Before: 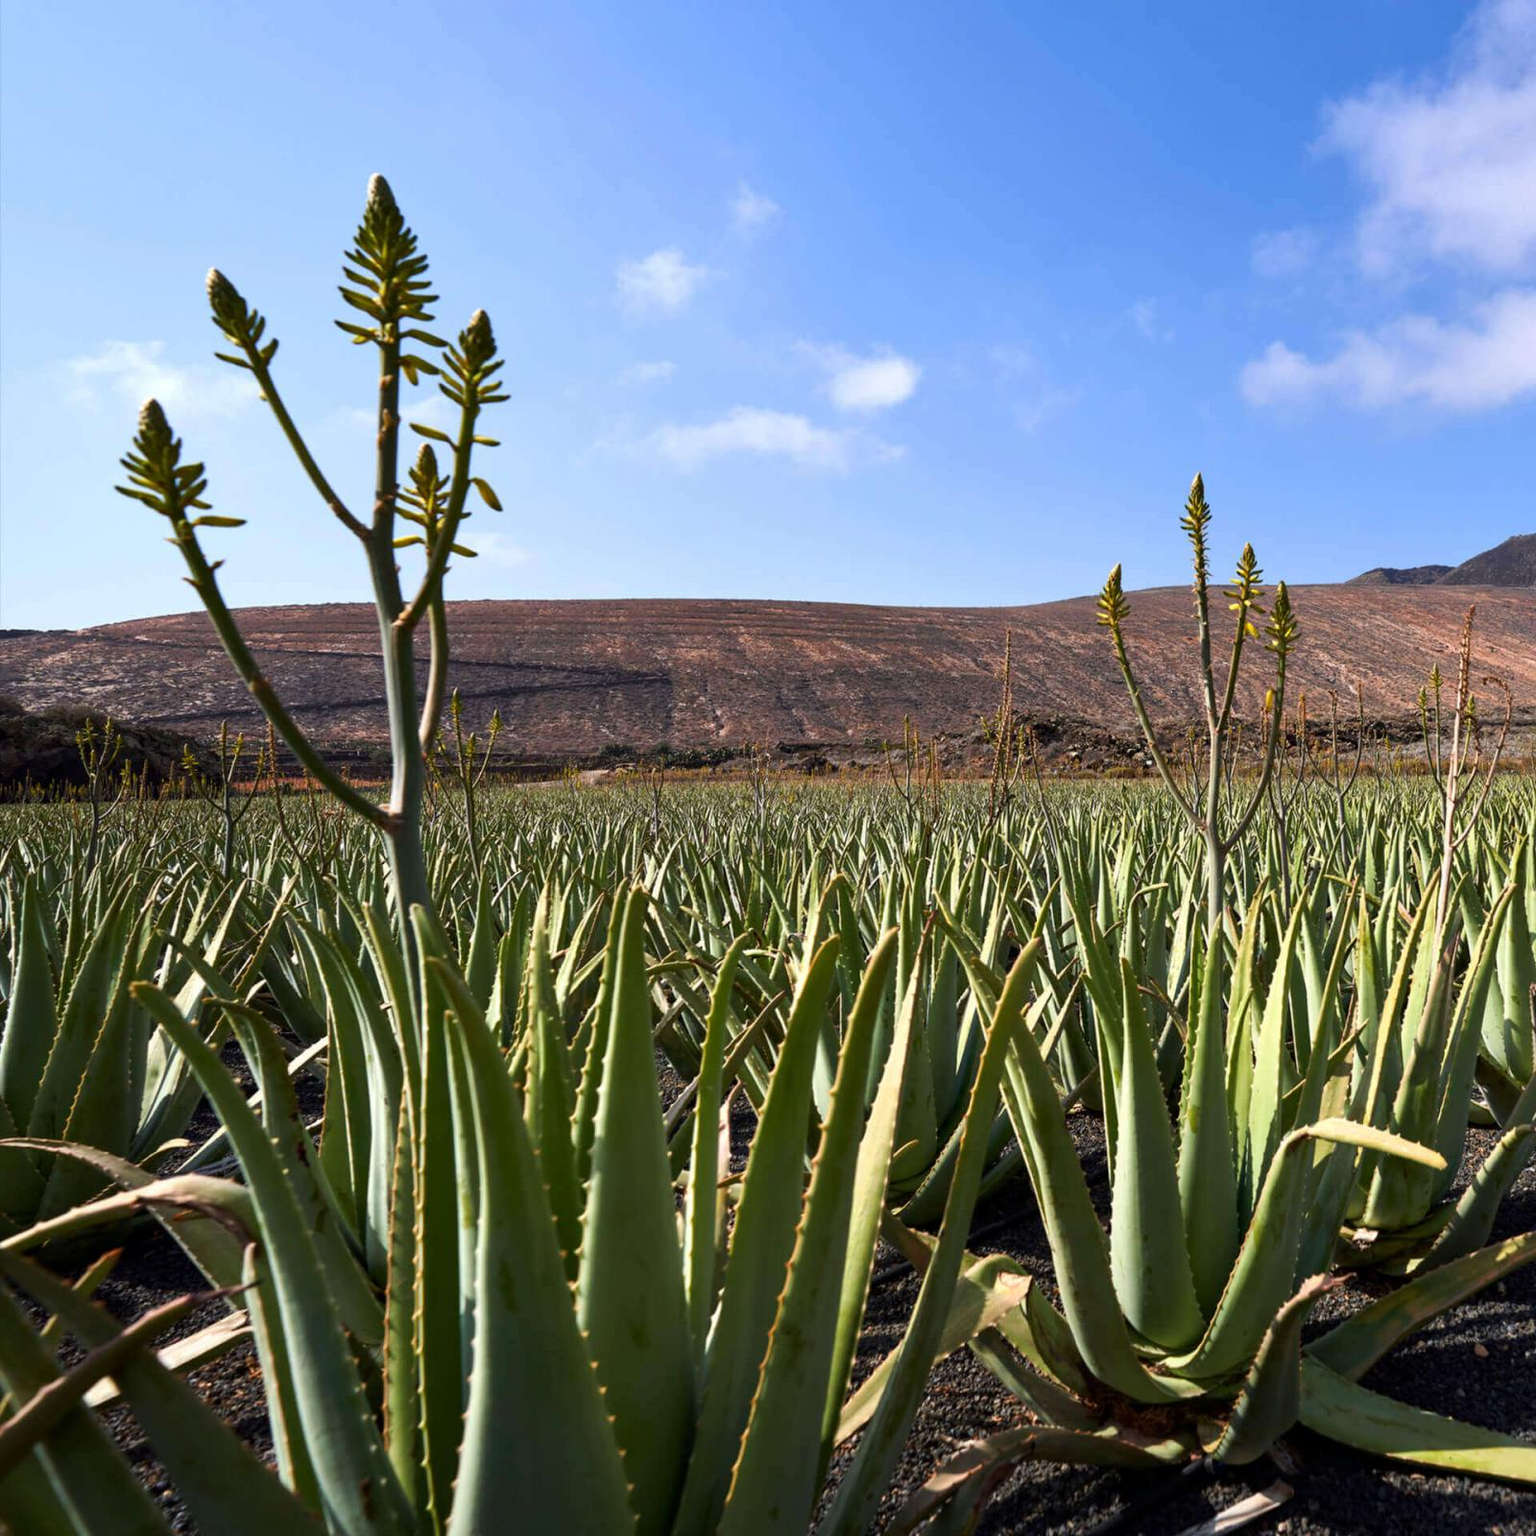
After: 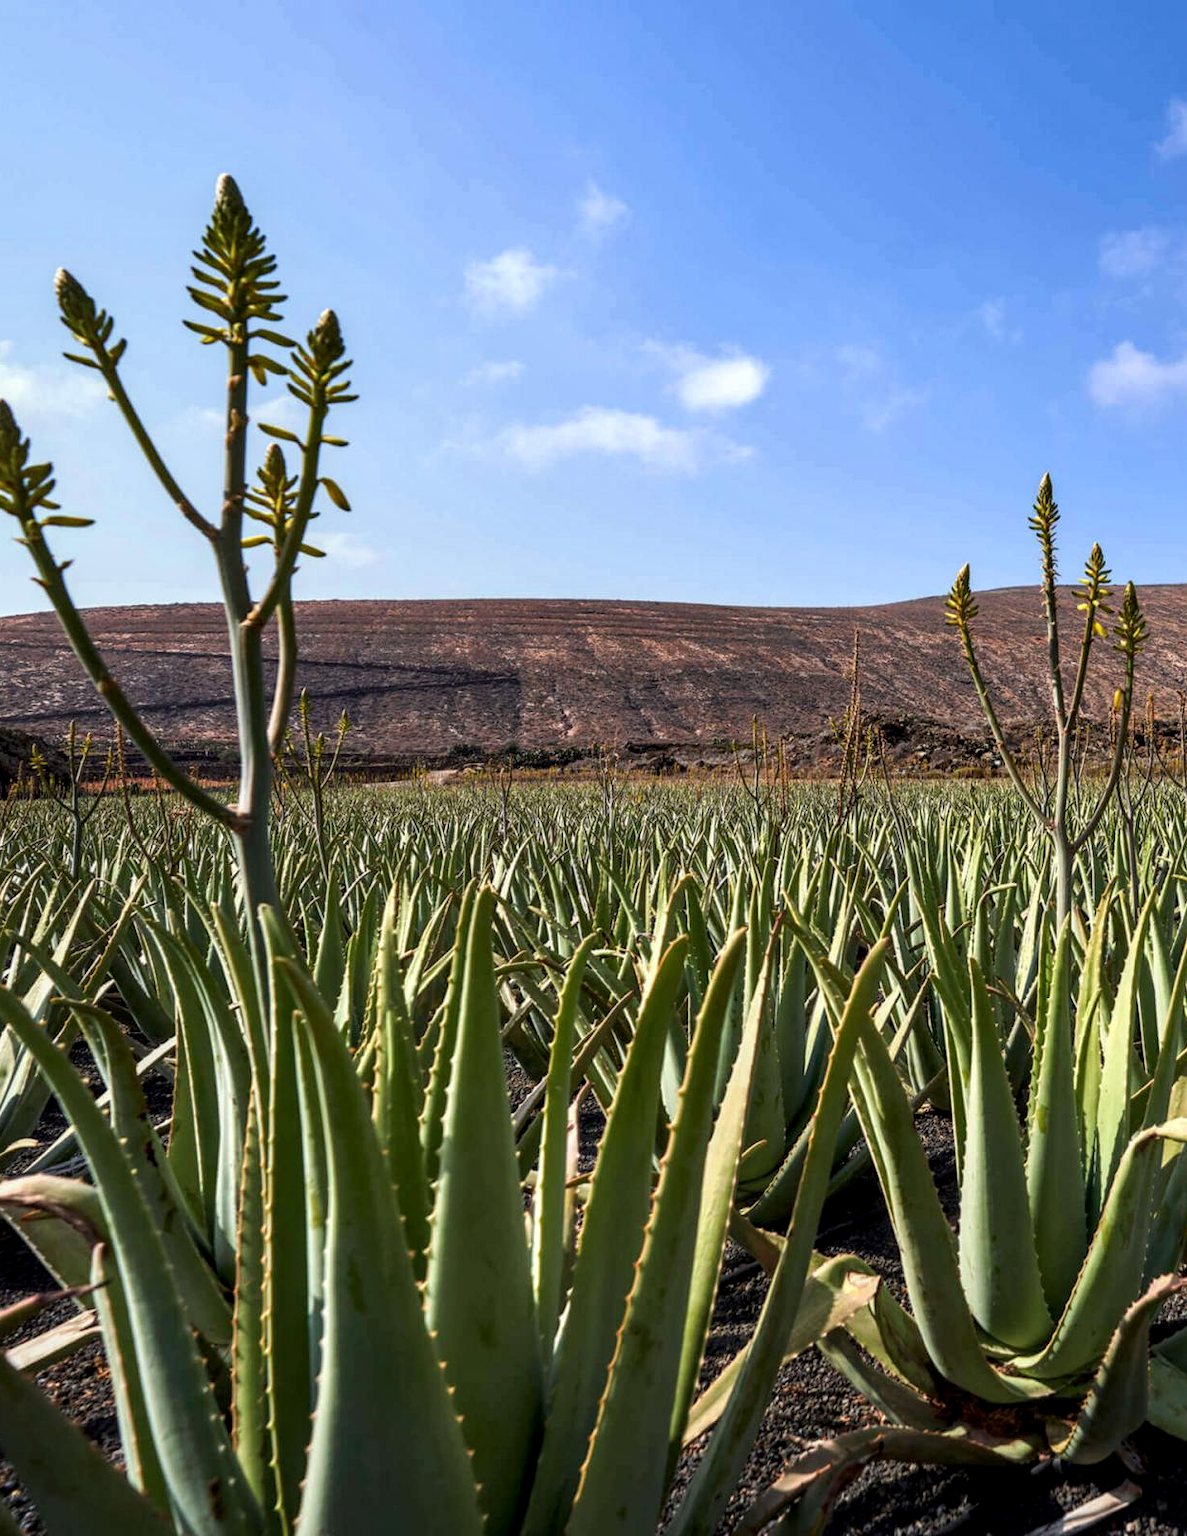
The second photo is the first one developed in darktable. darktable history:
crop: left 9.89%, right 12.735%
tone equalizer: on, module defaults
local contrast: highlights 32%, detail 134%
